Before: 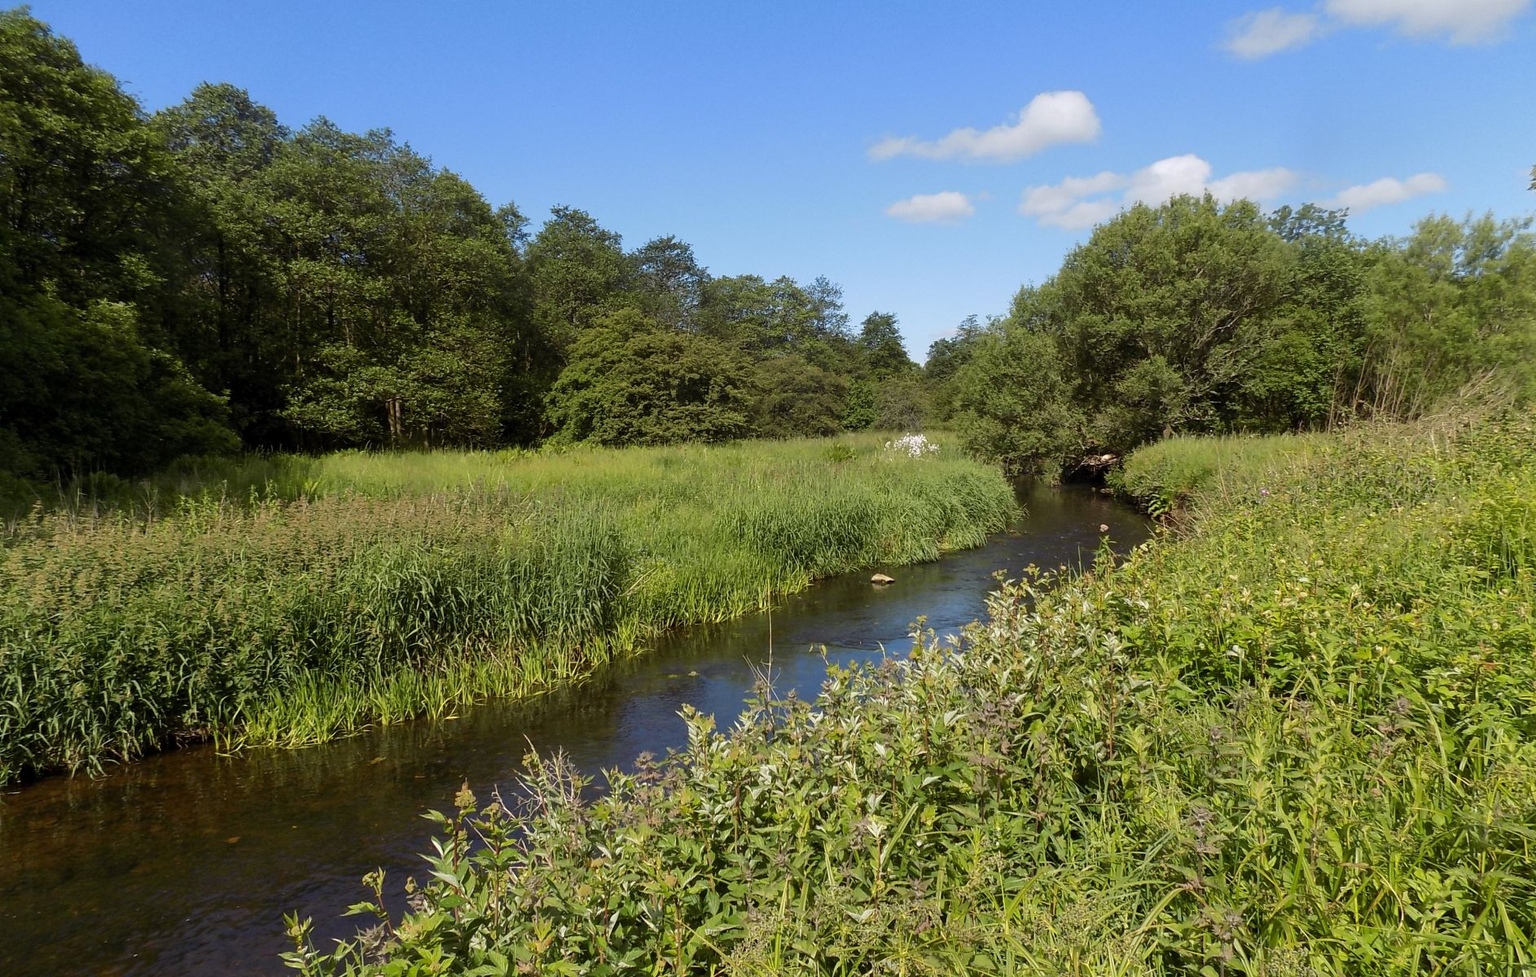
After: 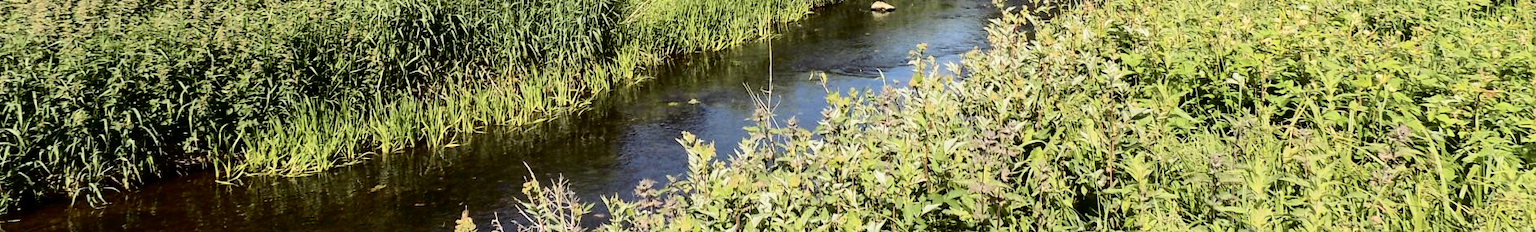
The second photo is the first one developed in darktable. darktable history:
tone curve: curves: ch0 [(0, 0) (0.003, 0.001) (0.011, 0.004) (0.025, 0.008) (0.044, 0.015) (0.069, 0.022) (0.1, 0.031) (0.136, 0.052) (0.177, 0.101) (0.224, 0.181) (0.277, 0.289) (0.335, 0.418) (0.399, 0.541) (0.468, 0.65) (0.543, 0.739) (0.623, 0.817) (0.709, 0.882) (0.801, 0.919) (0.898, 0.958) (1, 1)], color space Lab, independent channels, preserve colors none
crop and rotate: top 58.588%, bottom 17.597%
